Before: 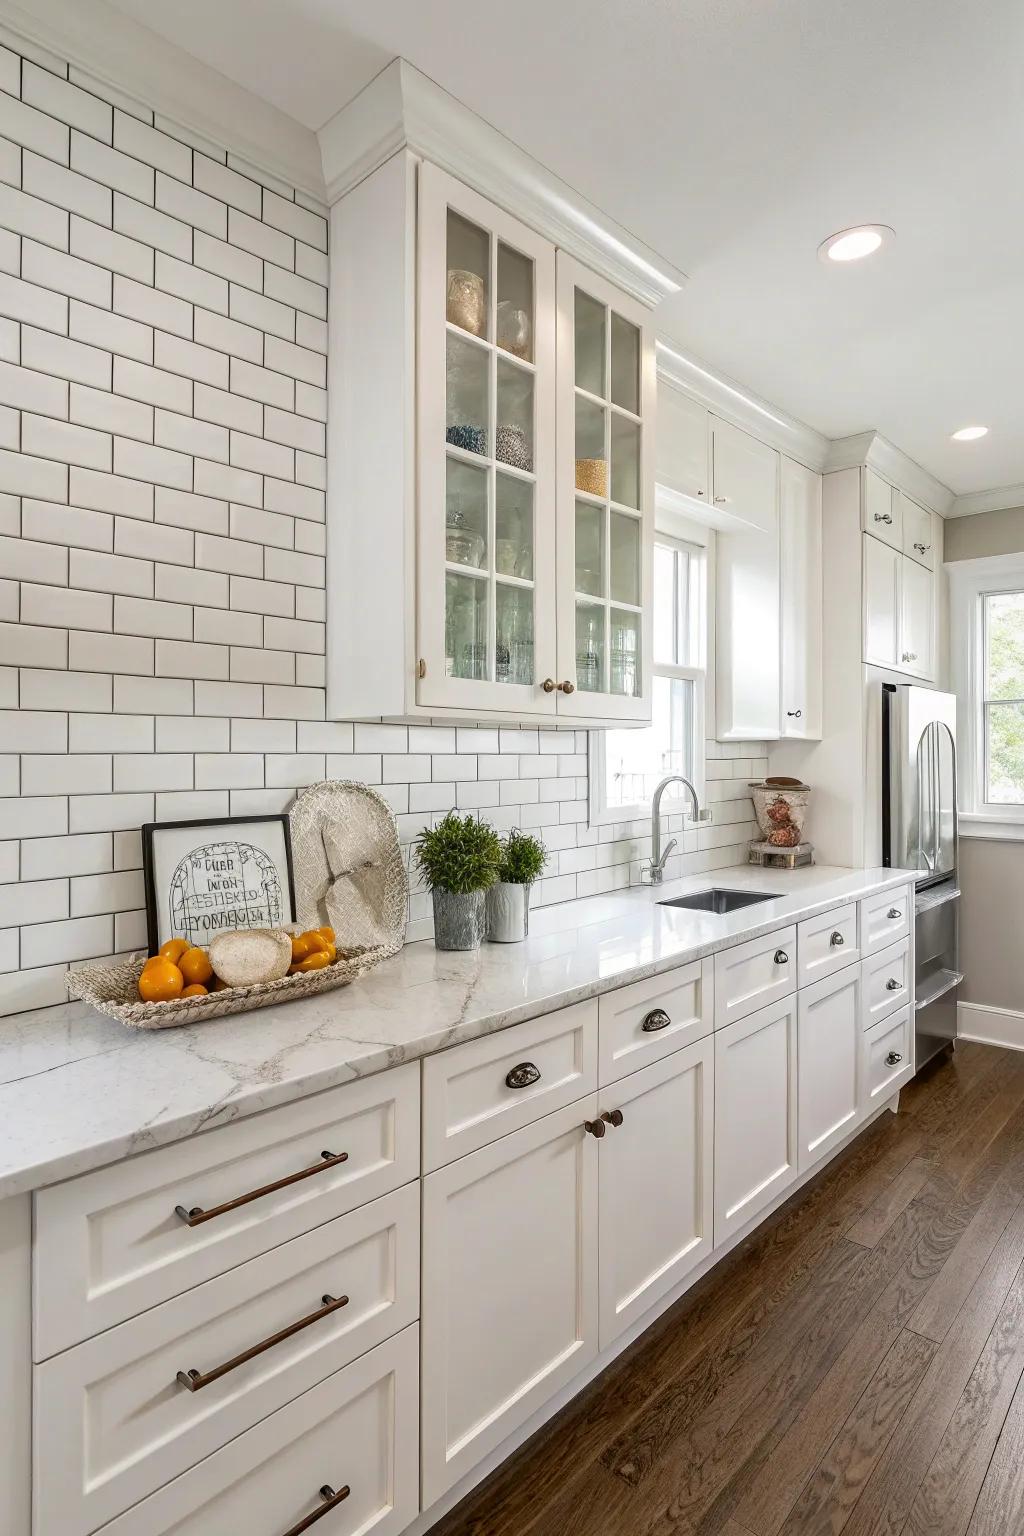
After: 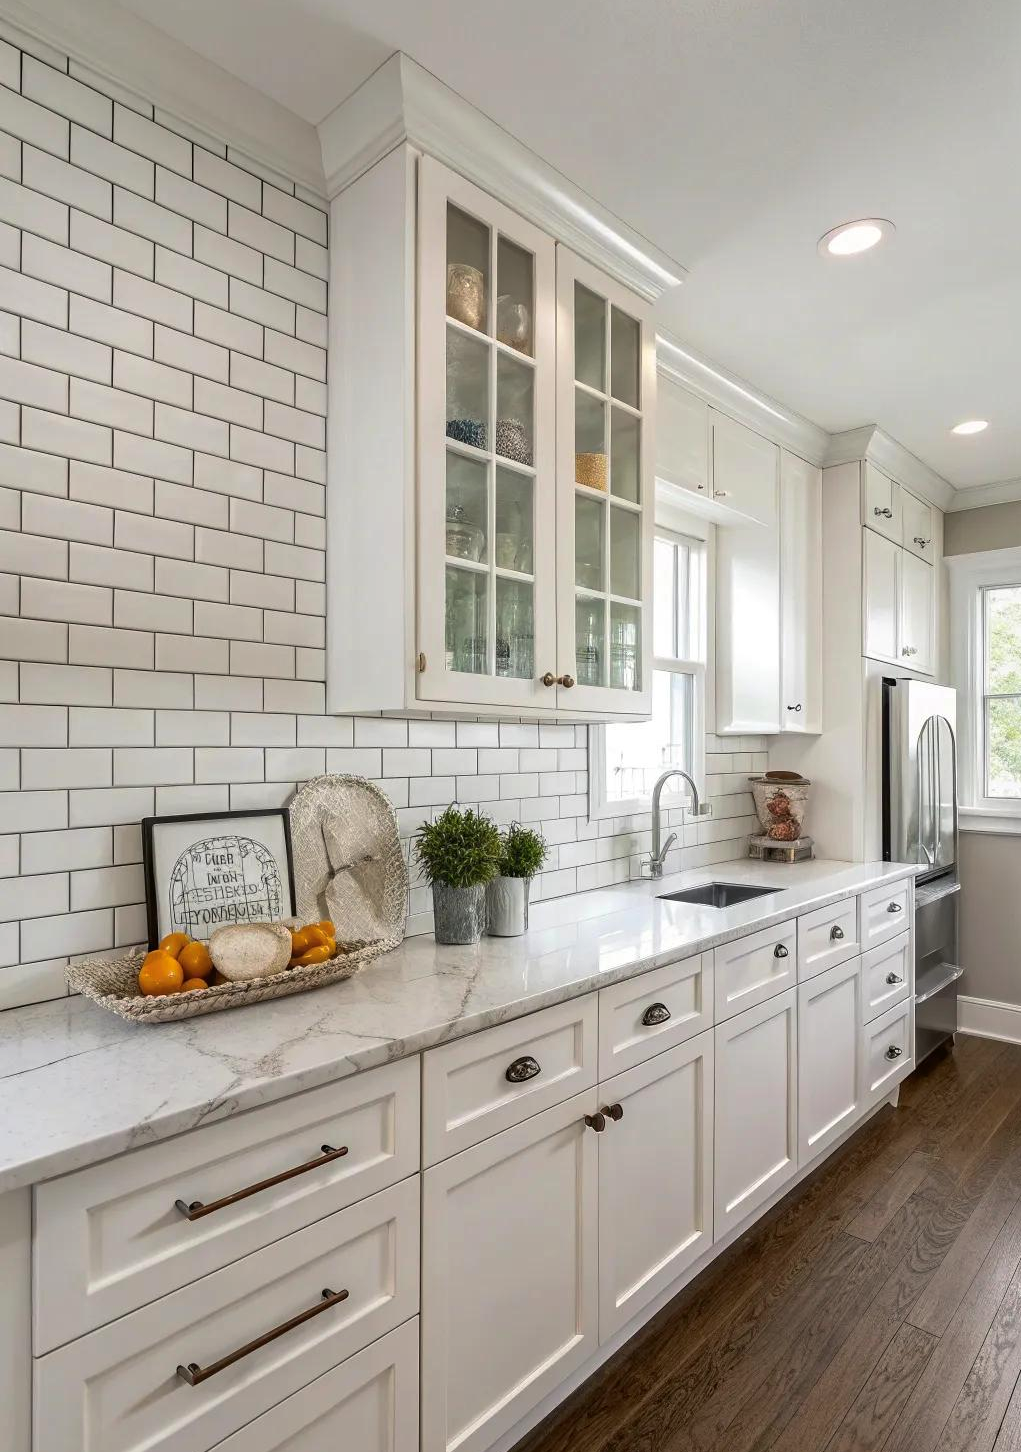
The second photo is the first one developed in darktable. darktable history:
tone curve: curves: ch0 [(0, 0) (0.641, 0.595) (1, 1)], preserve colors none
crop: top 0.41%, right 0.257%, bottom 5.04%
